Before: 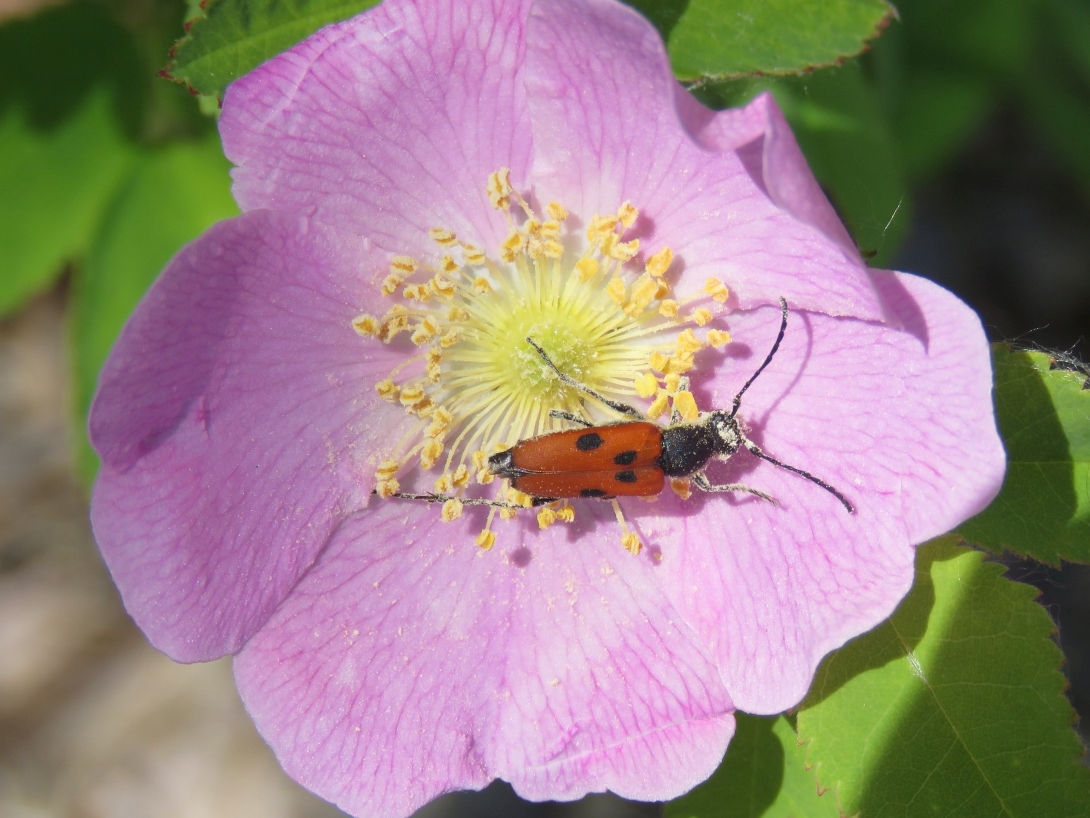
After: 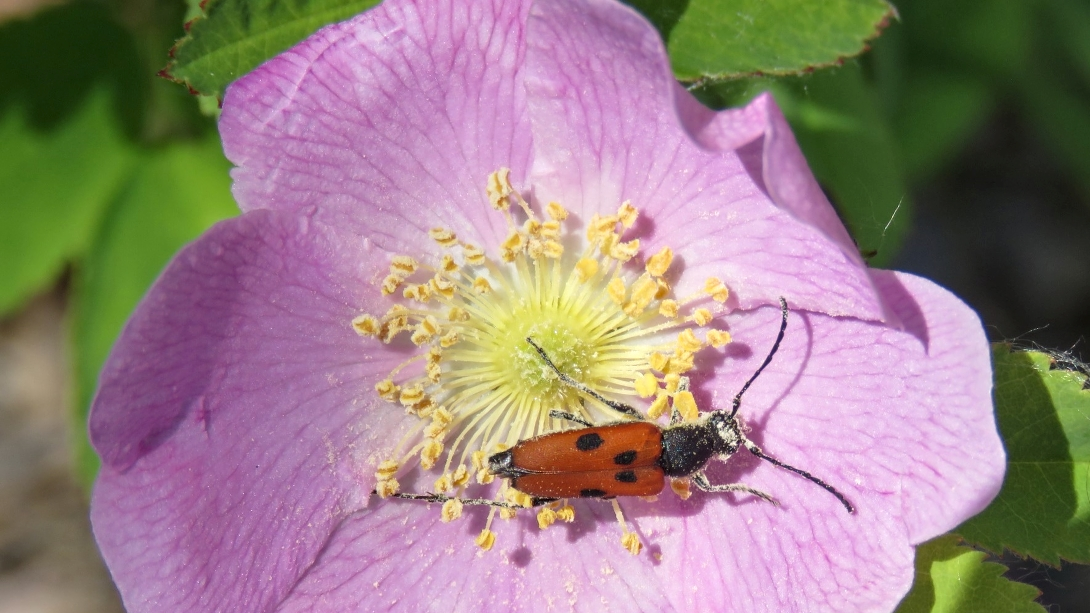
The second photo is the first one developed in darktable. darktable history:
crop: bottom 24.988%
local contrast: on, module defaults
contrast equalizer: y [[0.5, 0.504, 0.515, 0.527, 0.535, 0.534], [0.5 ×6], [0.491, 0.387, 0.179, 0.068, 0.068, 0.068], [0 ×5, 0.023], [0 ×6]]
